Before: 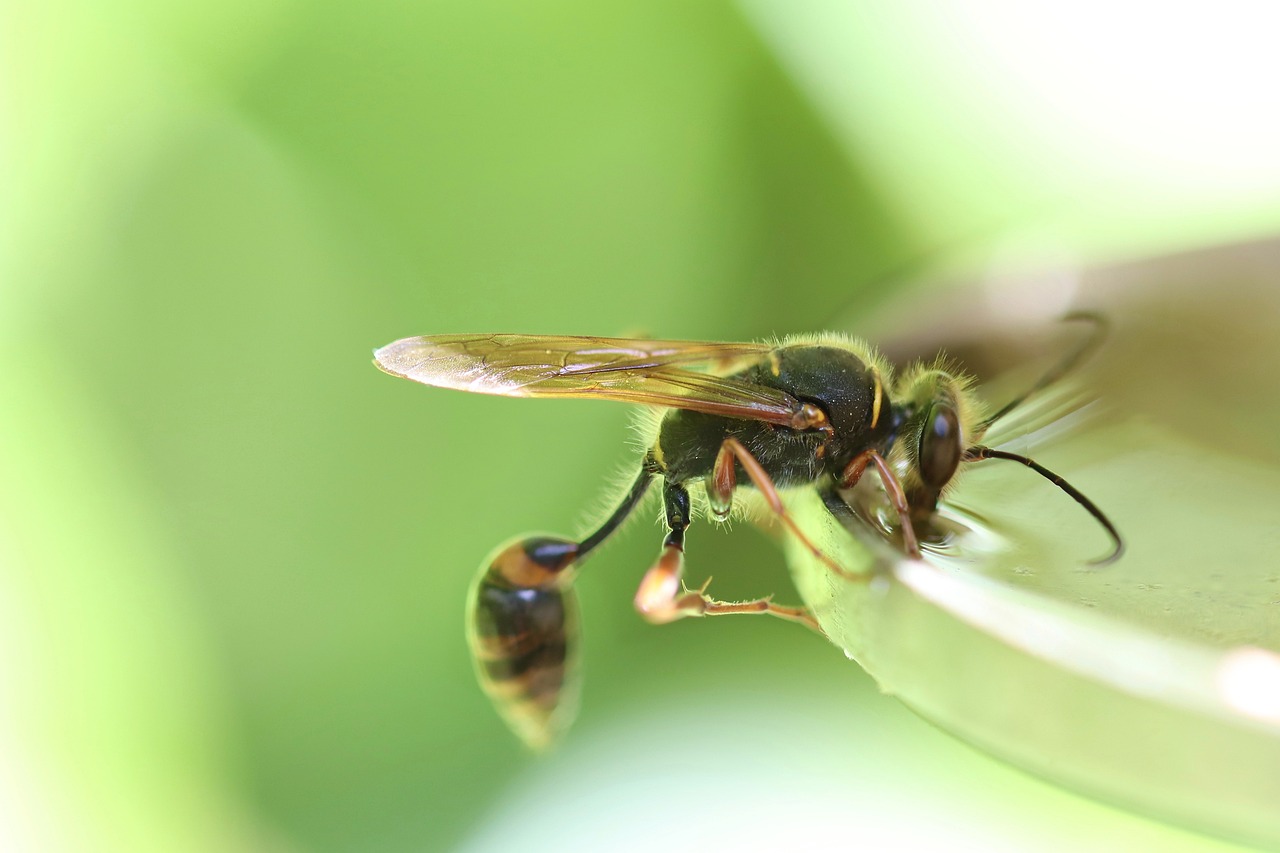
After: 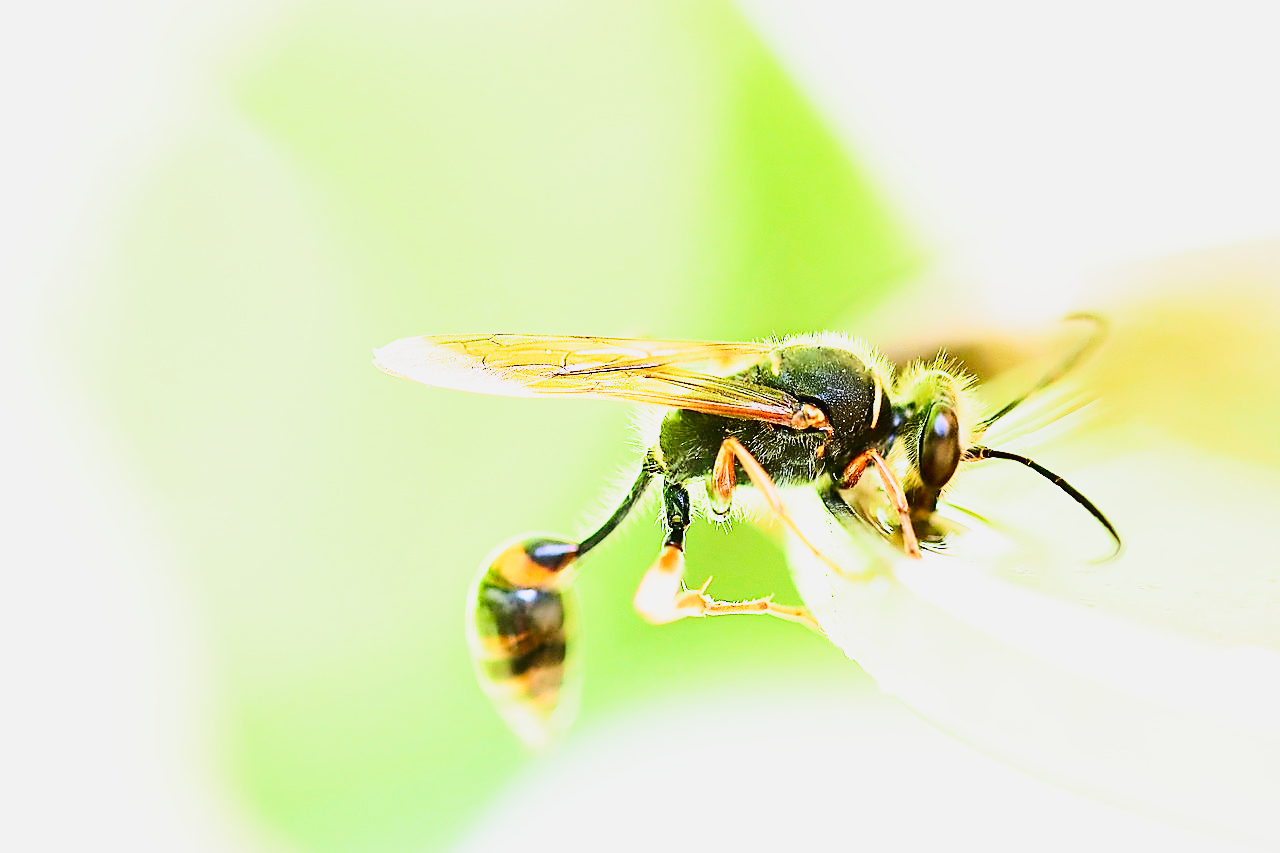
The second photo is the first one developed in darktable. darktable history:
filmic rgb: middle gray luminance 10%, black relative exposure -8.61 EV, white relative exposure 3.3 EV, threshold 6 EV, target black luminance 0%, hardness 5.2, latitude 44.69%, contrast 1.302, highlights saturation mix 5%, shadows ↔ highlights balance 24.64%, add noise in highlights 0, preserve chrominance no, color science v3 (2019), use custom middle-gray values true, iterations of high-quality reconstruction 0, contrast in highlights soft, enable highlight reconstruction true
tone curve: curves: ch0 [(0, 0.026) (0.146, 0.158) (0.272, 0.34) (0.434, 0.625) (0.676, 0.871) (0.994, 0.955)], color space Lab, linked channels, preserve colors none
sharpen: radius 1.4, amount 1.25, threshold 0.7
rotate and perspective: automatic cropping original format, crop left 0, crop top 0
